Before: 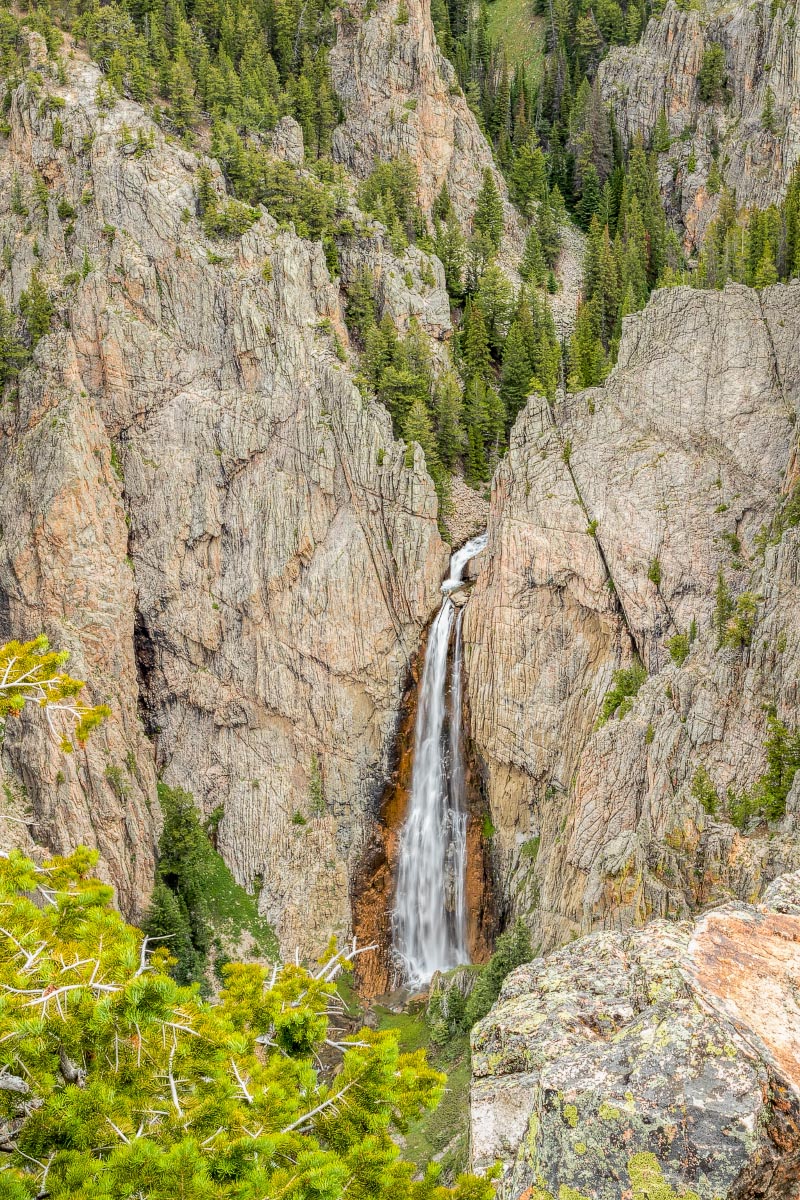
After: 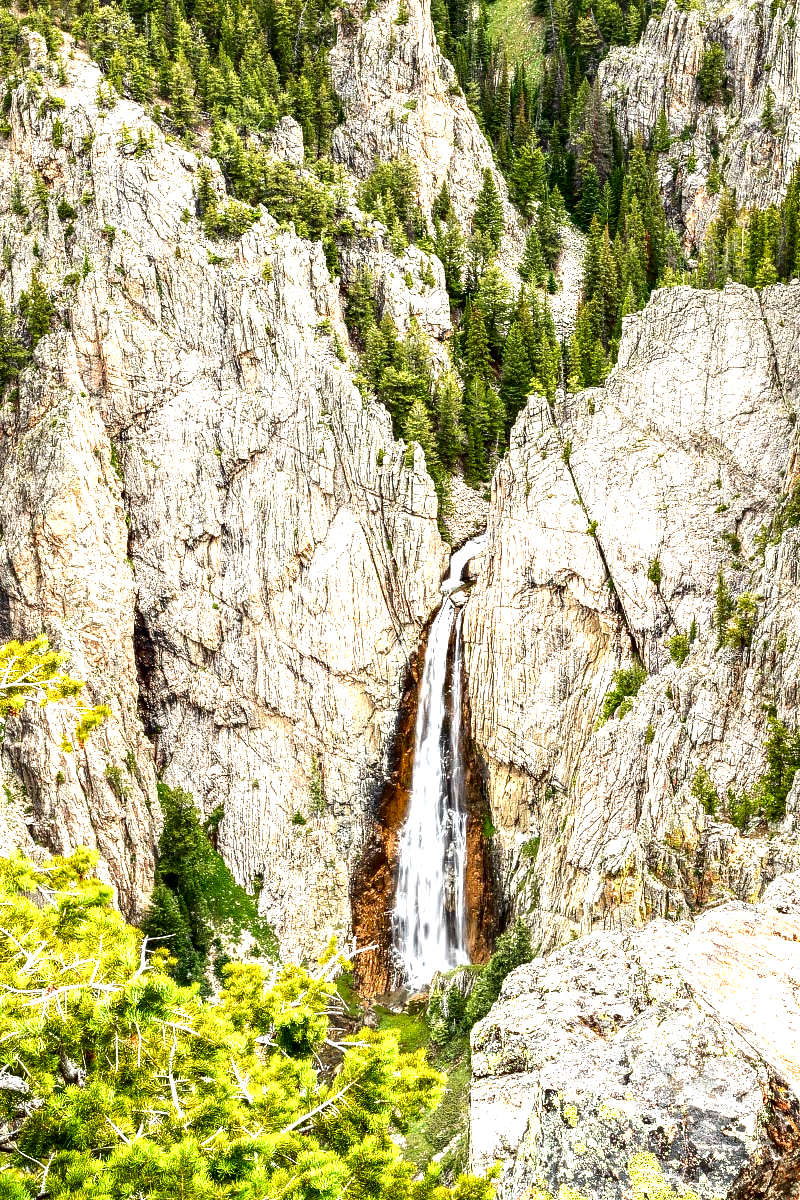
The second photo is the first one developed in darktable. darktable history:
exposure: exposure 1.253 EV, compensate highlight preservation false
contrast brightness saturation: brightness -0.517
